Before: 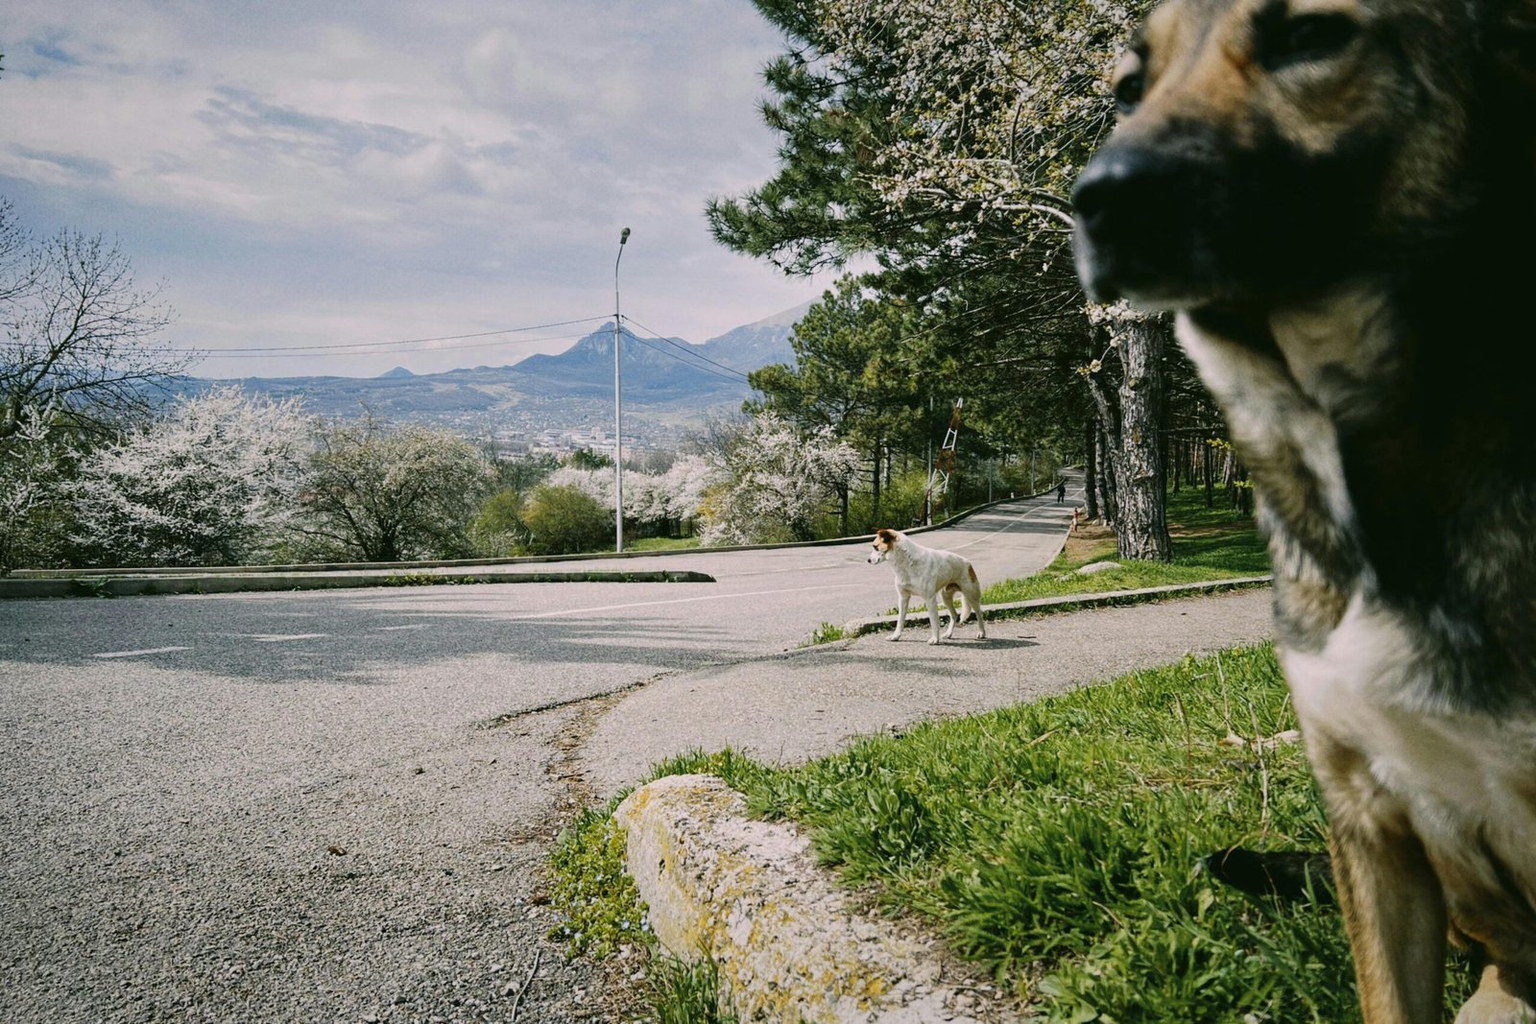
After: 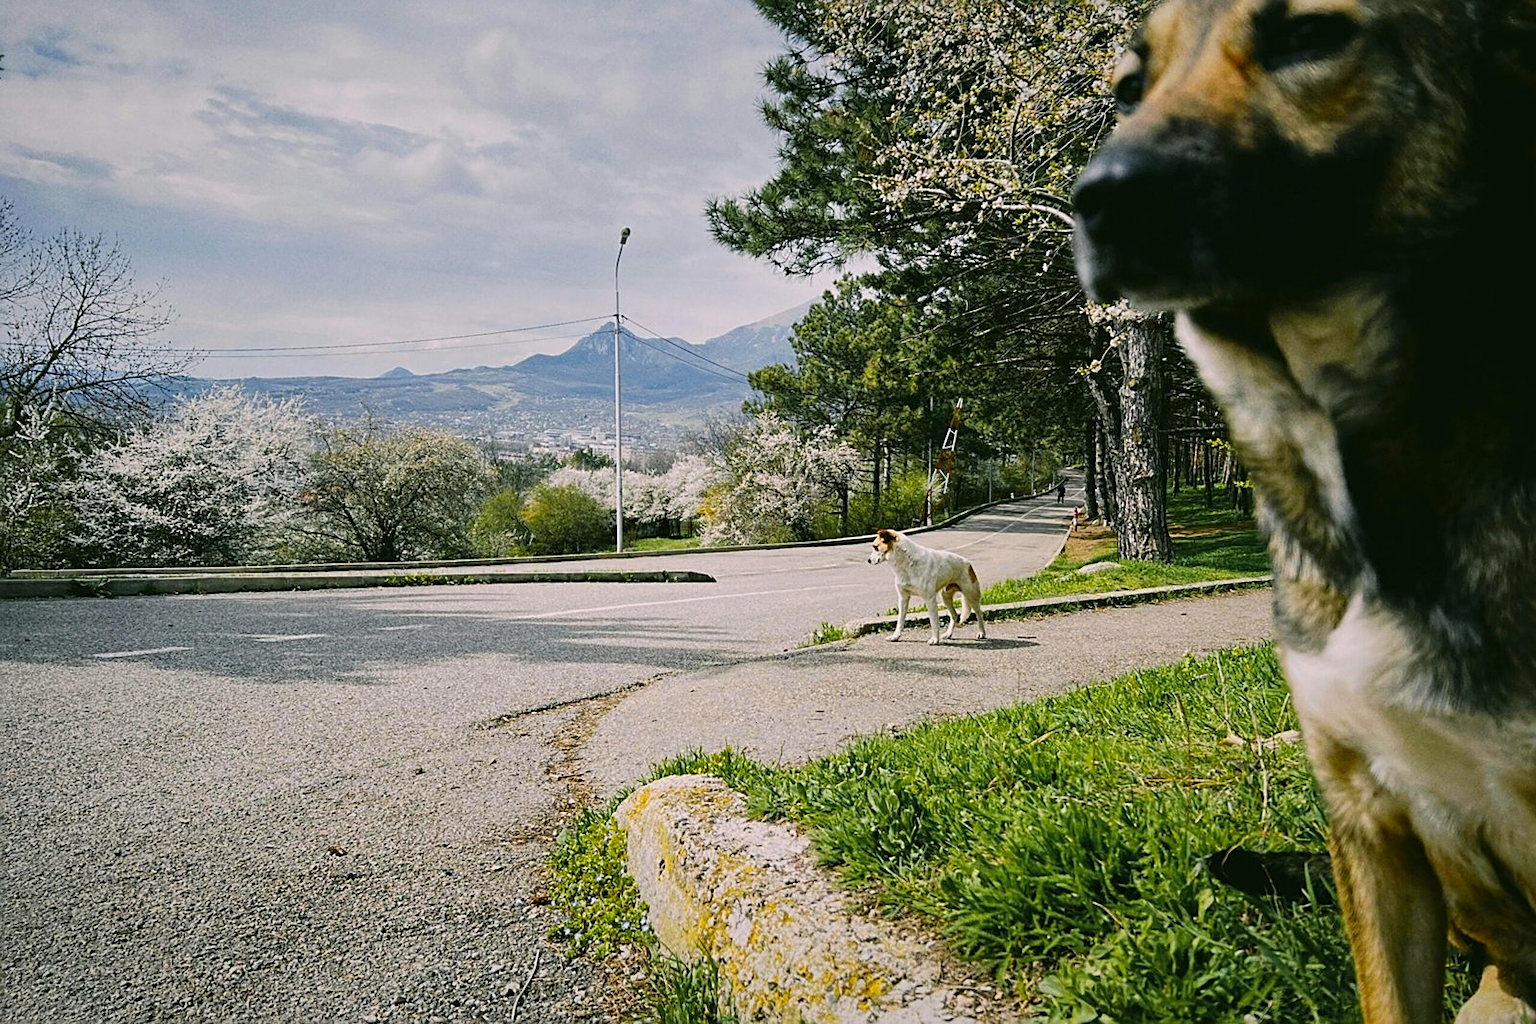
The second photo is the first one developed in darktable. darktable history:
color zones: curves: ch0 [(0.224, 0.526) (0.75, 0.5)]; ch1 [(0.055, 0.526) (0.224, 0.761) (0.377, 0.526) (0.75, 0.5)]
sharpen: on, module defaults
